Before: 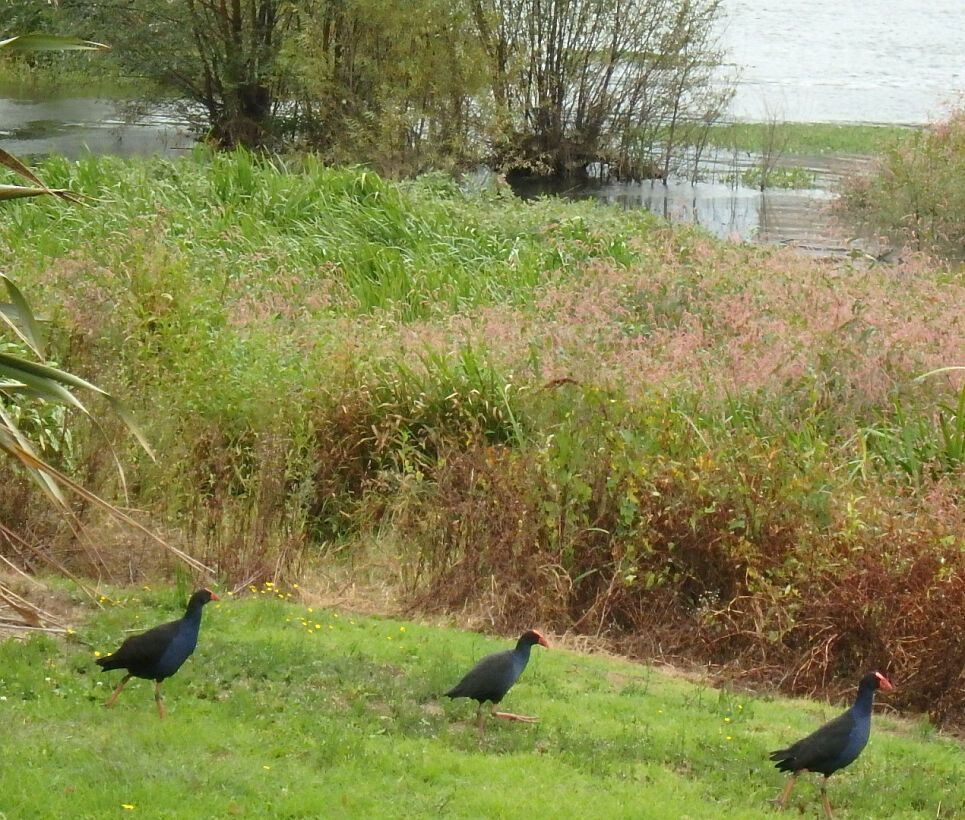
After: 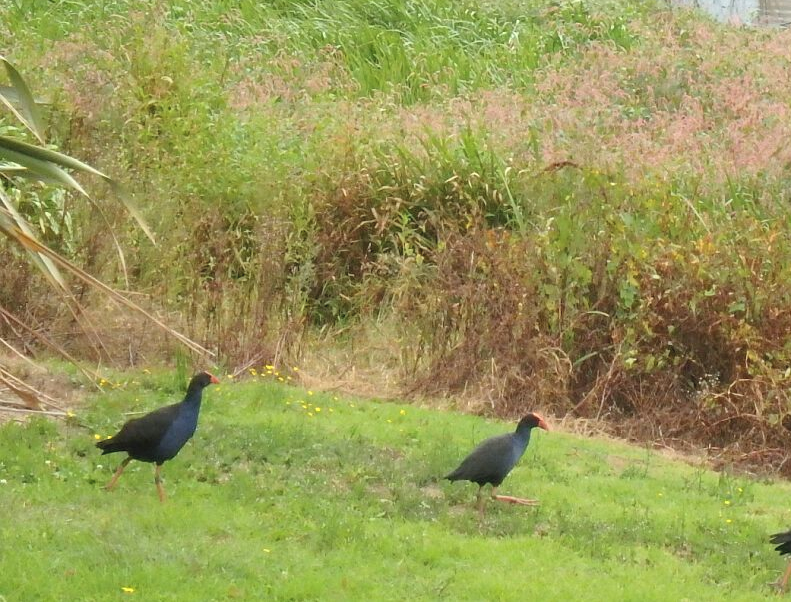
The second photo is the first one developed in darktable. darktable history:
contrast brightness saturation: brightness 0.13
crop: top 26.531%, right 17.959%
